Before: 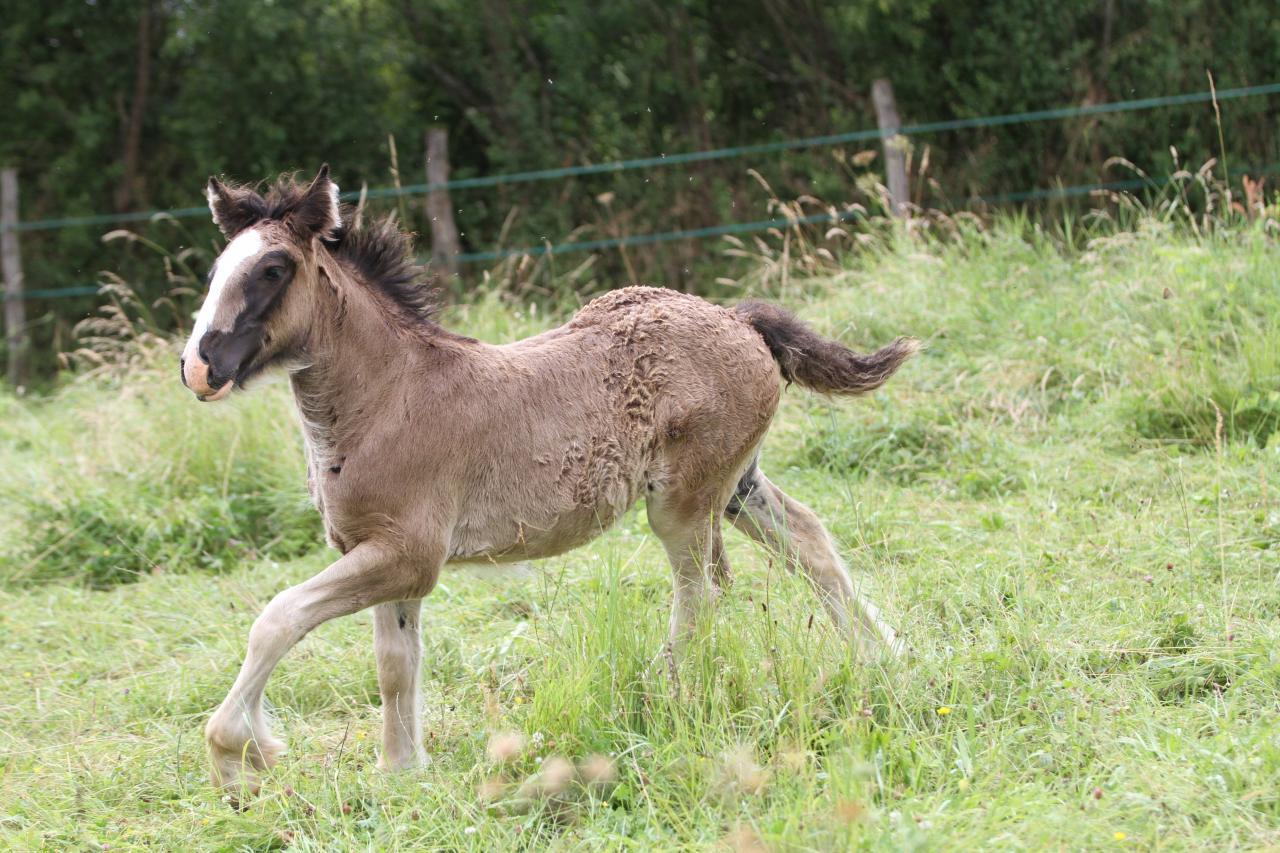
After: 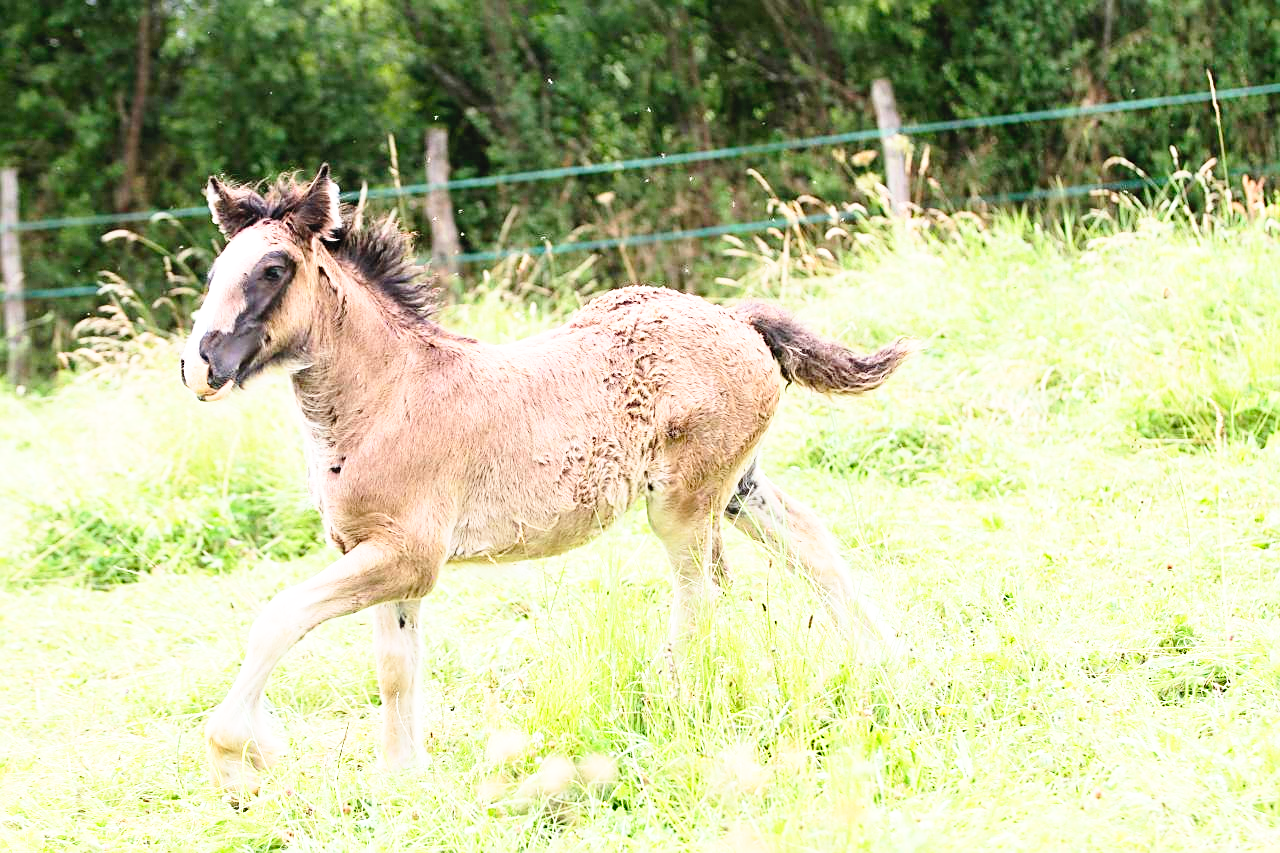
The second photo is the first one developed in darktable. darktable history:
base curve: curves: ch0 [(0, 0) (0.012, 0.01) (0.073, 0.168) (0.31, 0.711) (0.645, 0.957) (1, 1)], preserve colors none
contrast brightness saturation: contrast 0.196, brightness 0.157, saturation 0.217
sharpen: on, module defaults
